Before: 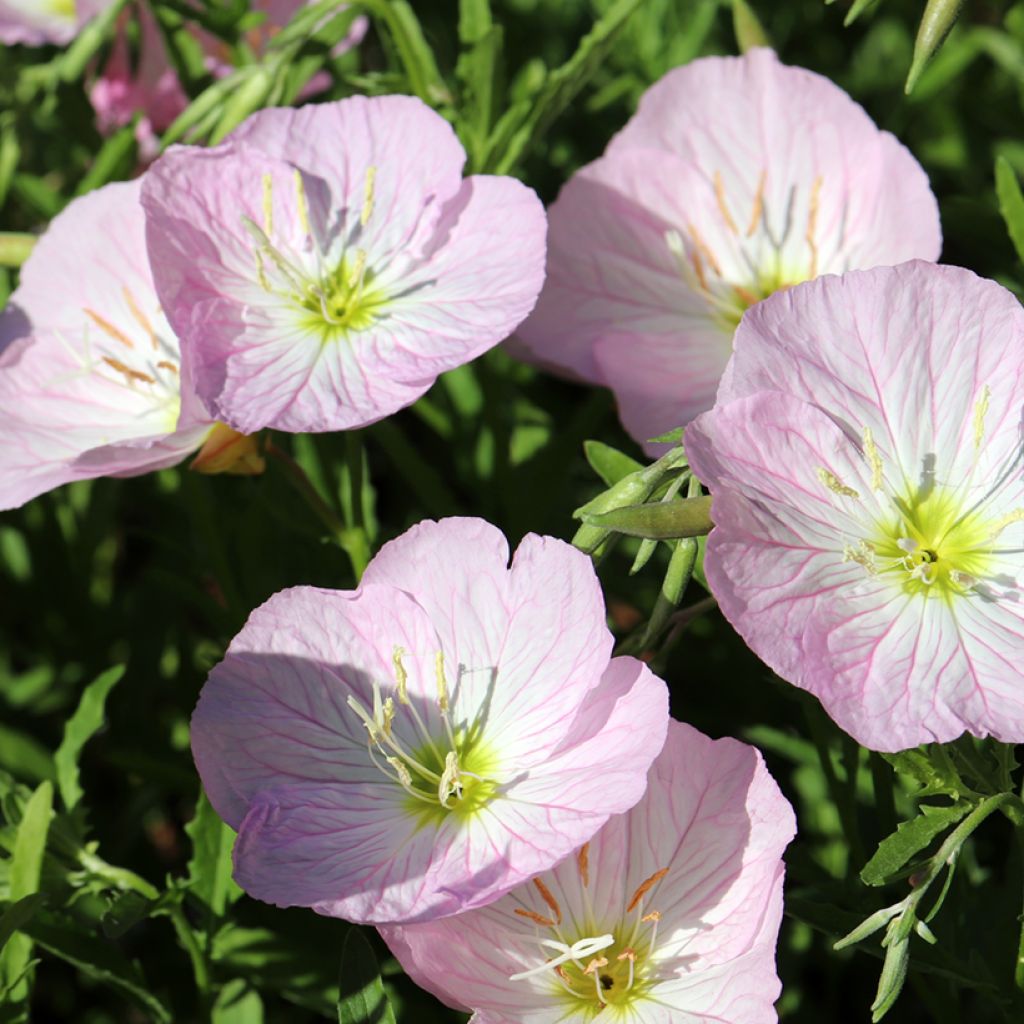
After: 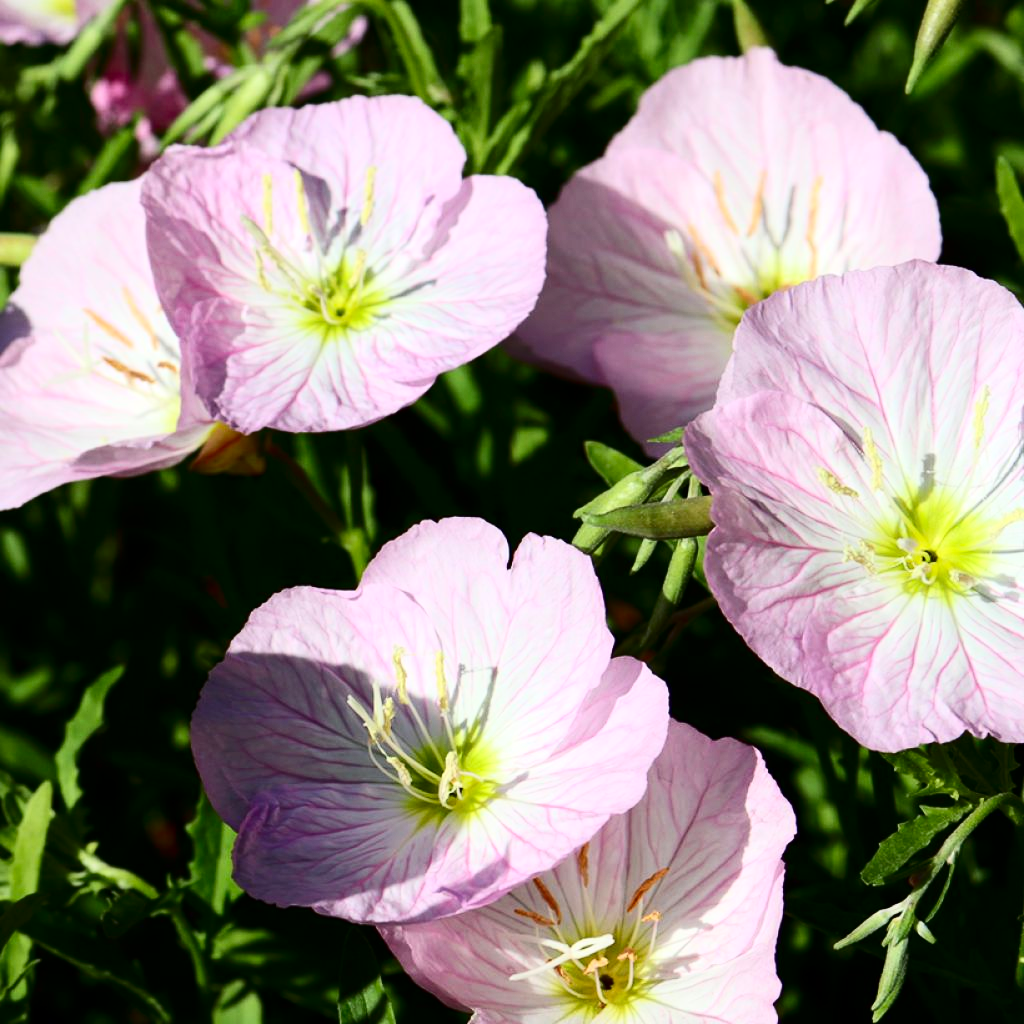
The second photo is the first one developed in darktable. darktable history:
contrast brightness saturation: contrast 0.304, brightness -0.079, saturation 0.173
